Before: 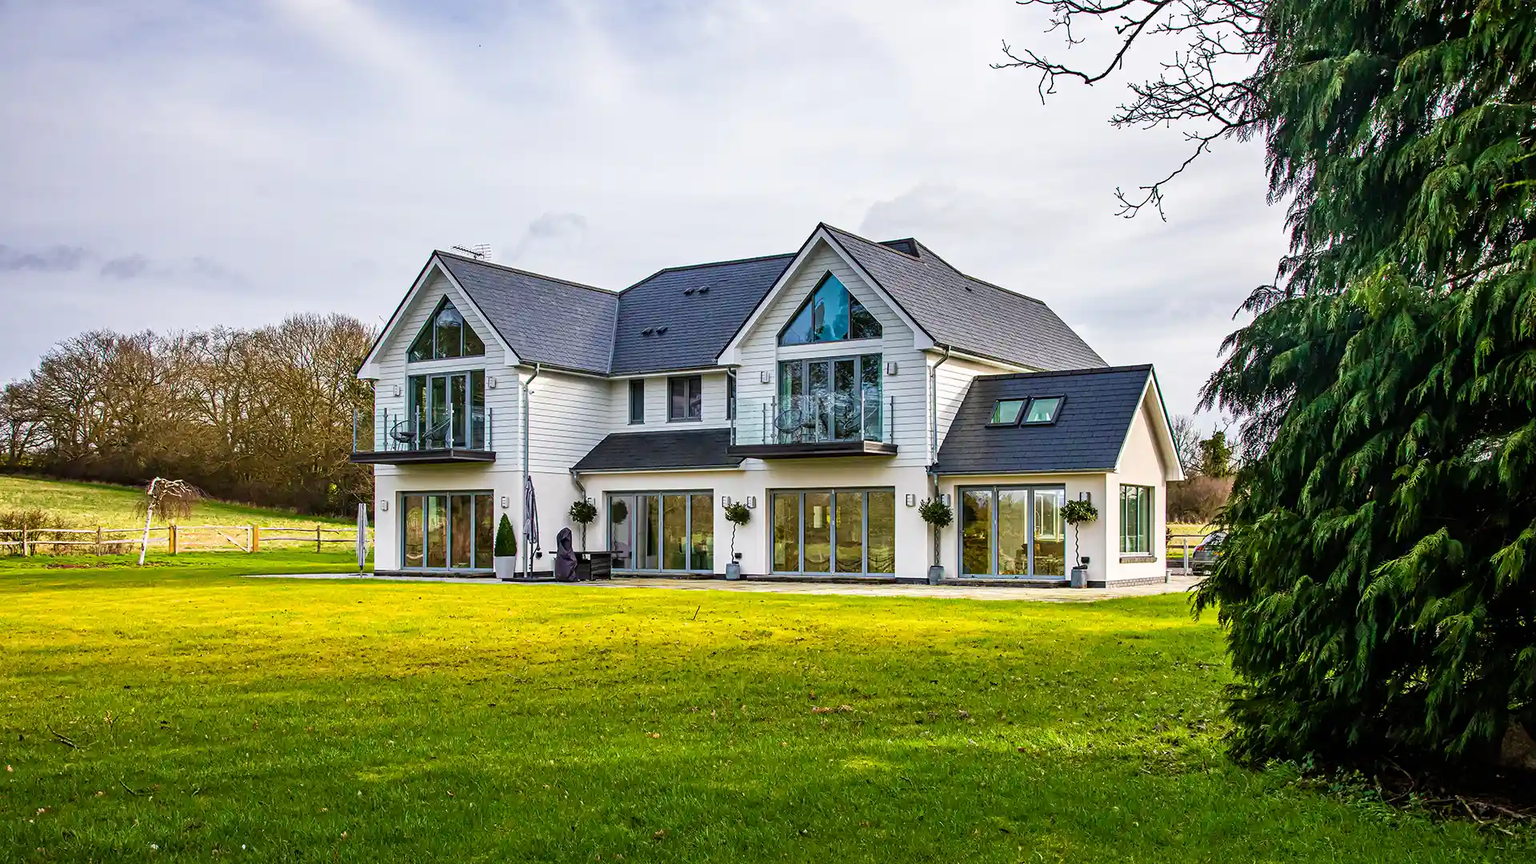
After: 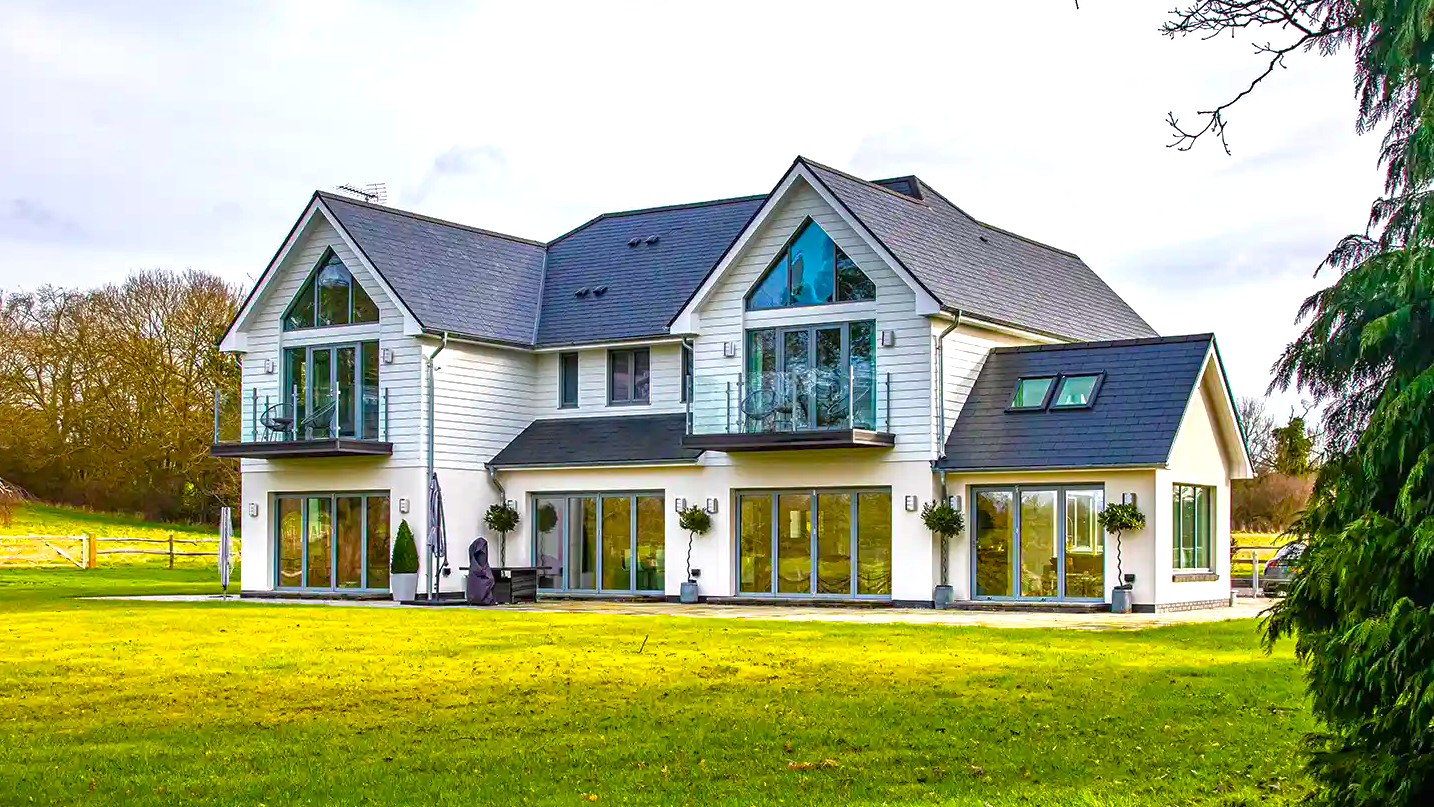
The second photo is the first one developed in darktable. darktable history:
base curve: curves: ch0 [(0, 0) (0.303, 0.277) (1, 1)]
tone equalizer: -8 EV 0.25 EV, -7 EV 0.417 EV, -6 EV 0.417 EV, -5 EV 0.25 EV, -3 EV -0.25 EV, -2 EV -0.417 EV, -1 EV -0.417 EV, +0 EV -0.25 EV, edges refinement/feathering 500, mask exposure compensation -1.57 EV, preserve details guided filter
crop and rotate: left 11.831%, top 11.346%, right 13.429%, bottom 13.899%
color balance rgb: perceptual saturation grading › global saturation 30%, global vibrance 20%
exposure: black level correction 0, exposure 0.7 EV, compensate exposure bias true, compensate highlight preservation false
